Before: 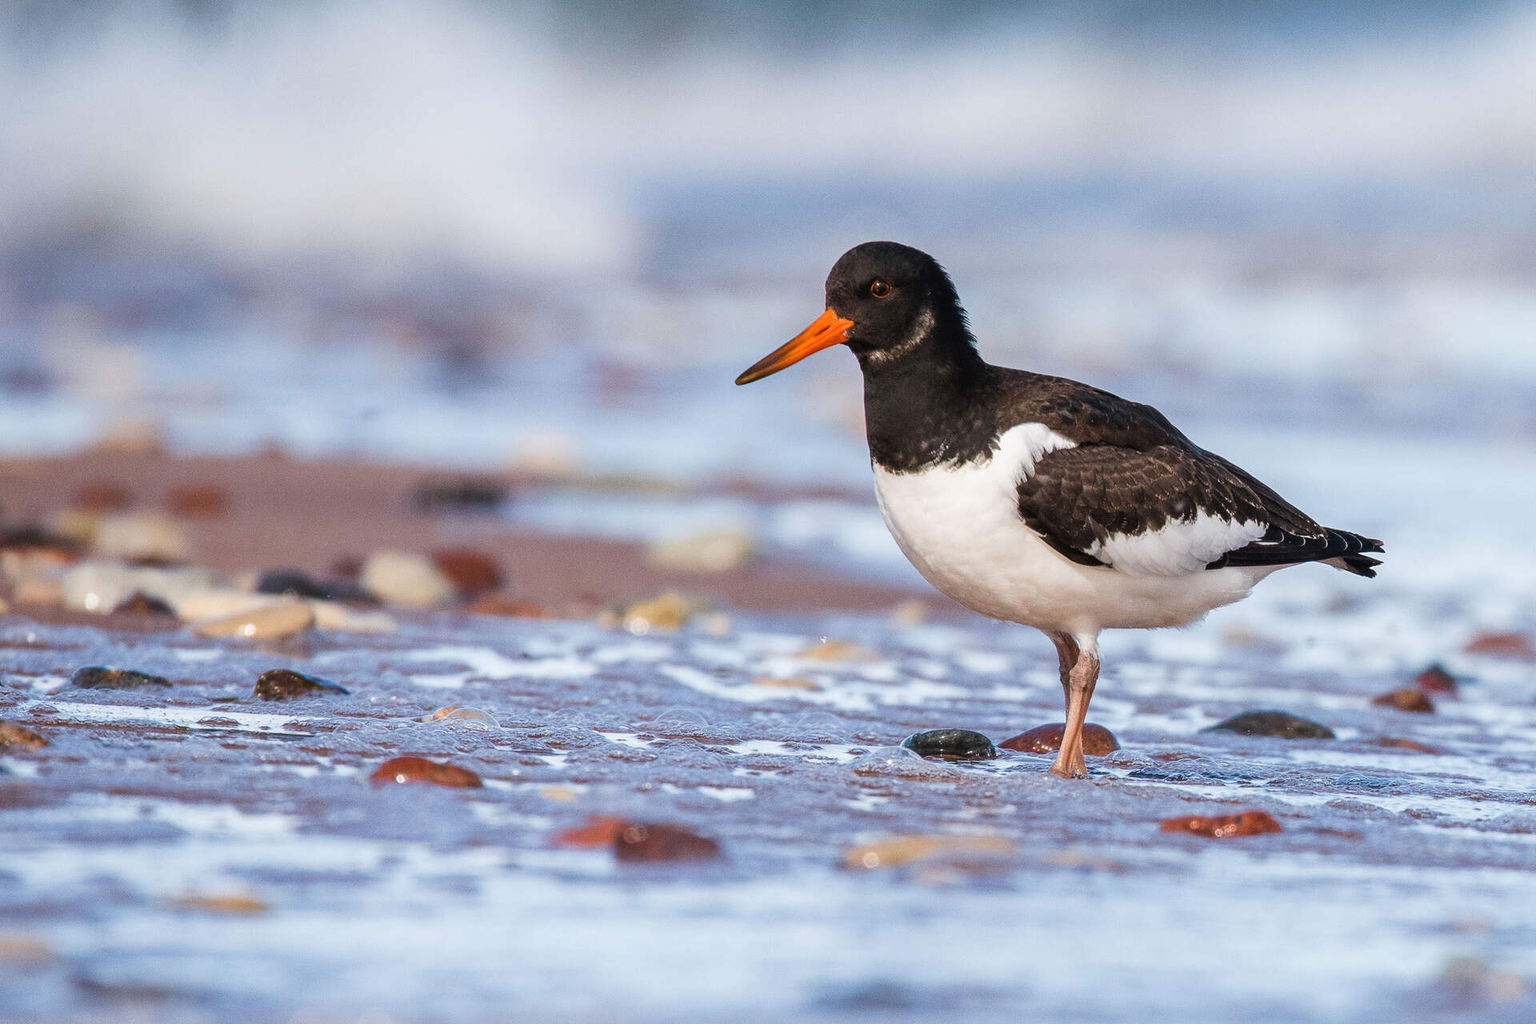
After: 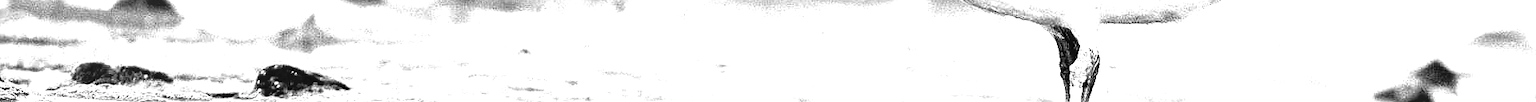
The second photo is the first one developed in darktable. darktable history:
shadows and highlights: low approximation 0.01, soften with gaussian
crop and rotate: top 59.084%, bottom 30.916%
contrast brightness saturation: saturation -1
sharpen: on, module defaults
exposure: exposure 2.003 EV, compensate highlight preservation false
